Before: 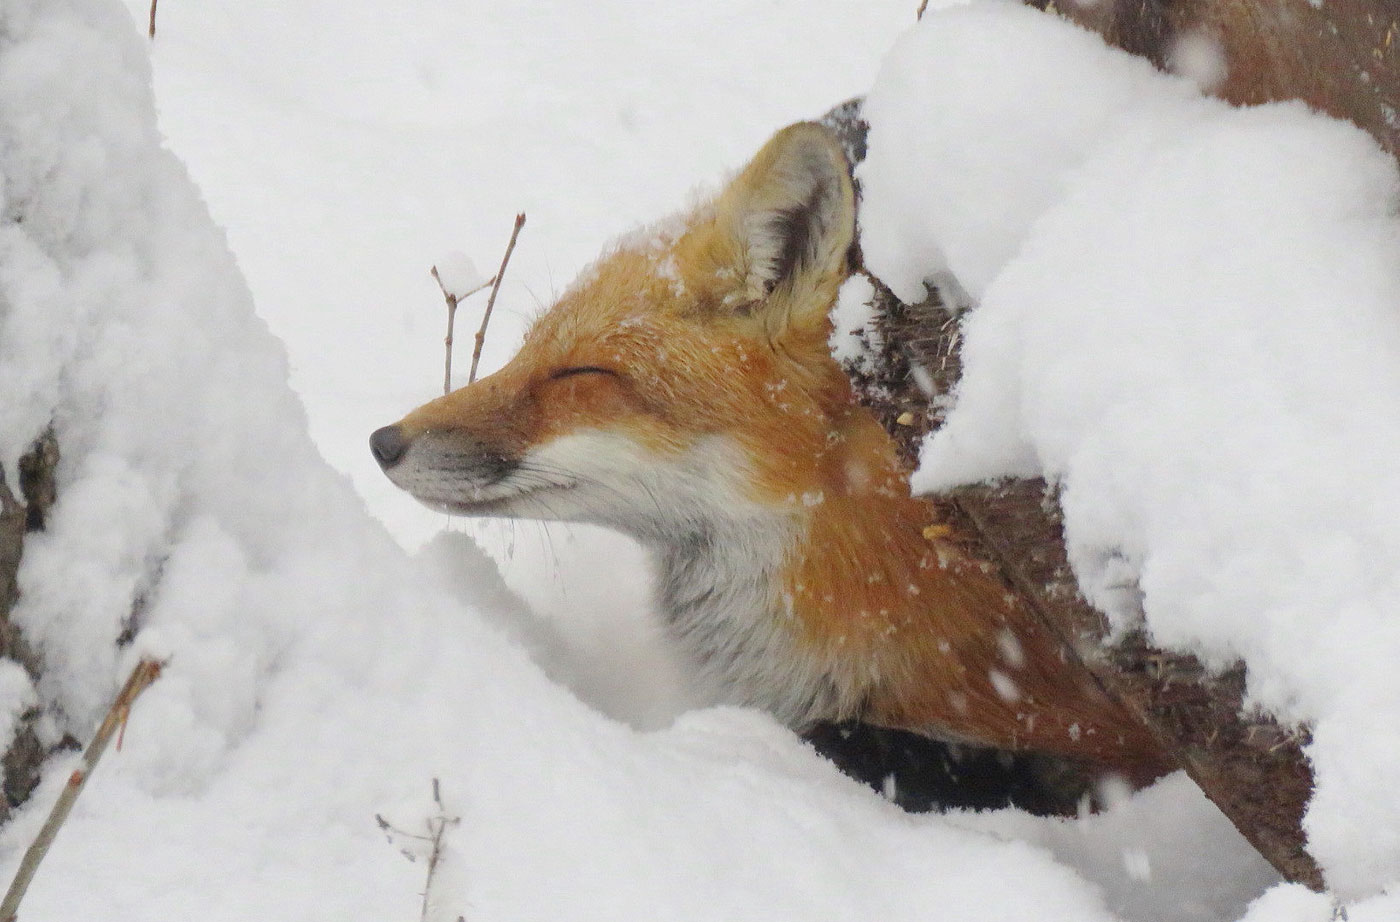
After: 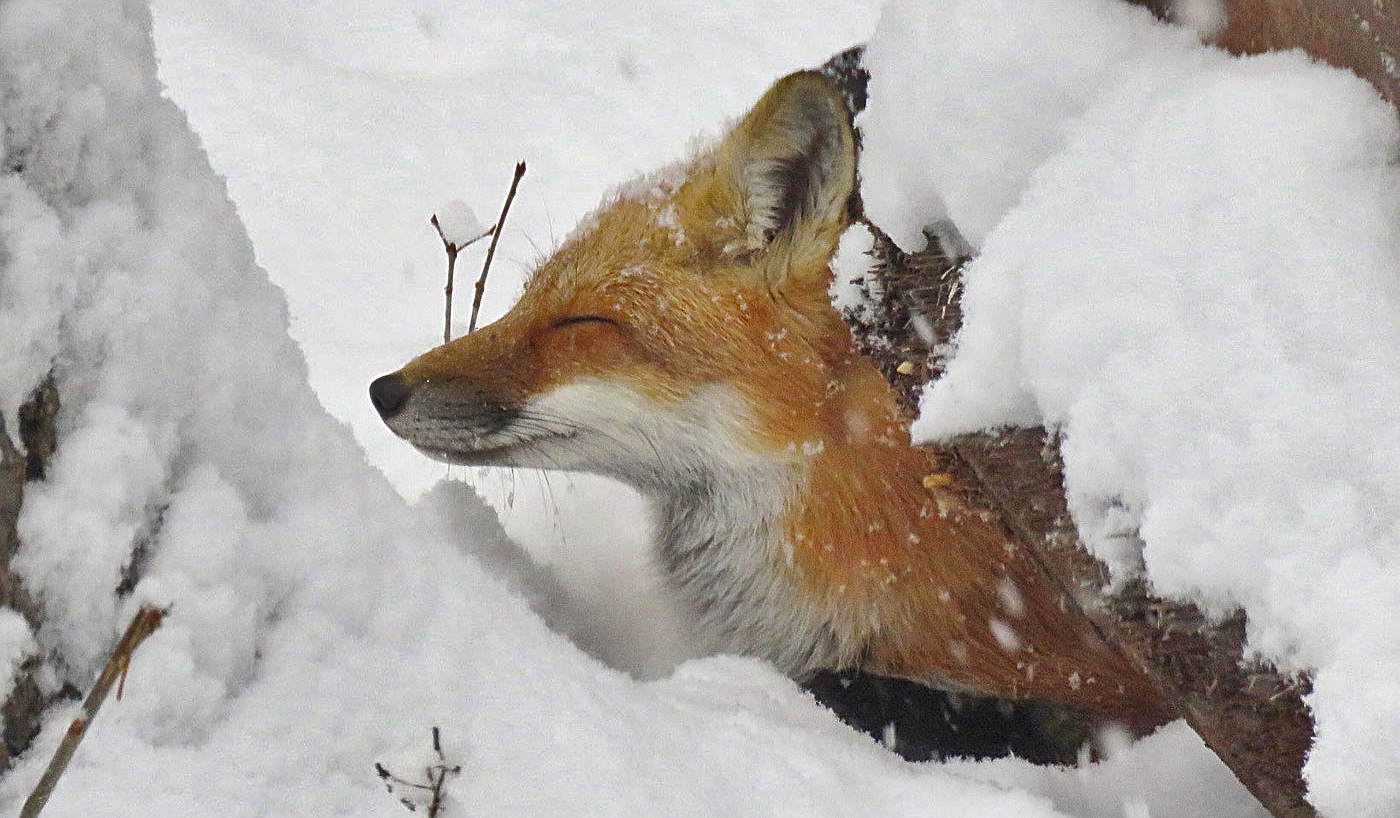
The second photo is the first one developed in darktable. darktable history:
exposure: exposure 0.2 EV, compensate highlight preservation false
sharpen: radius 2.767
shadows and highlights: shadows 75, highlights -60.85, soften with gaussian
crop and rotate: top 5.609%, bottom 5.609%
